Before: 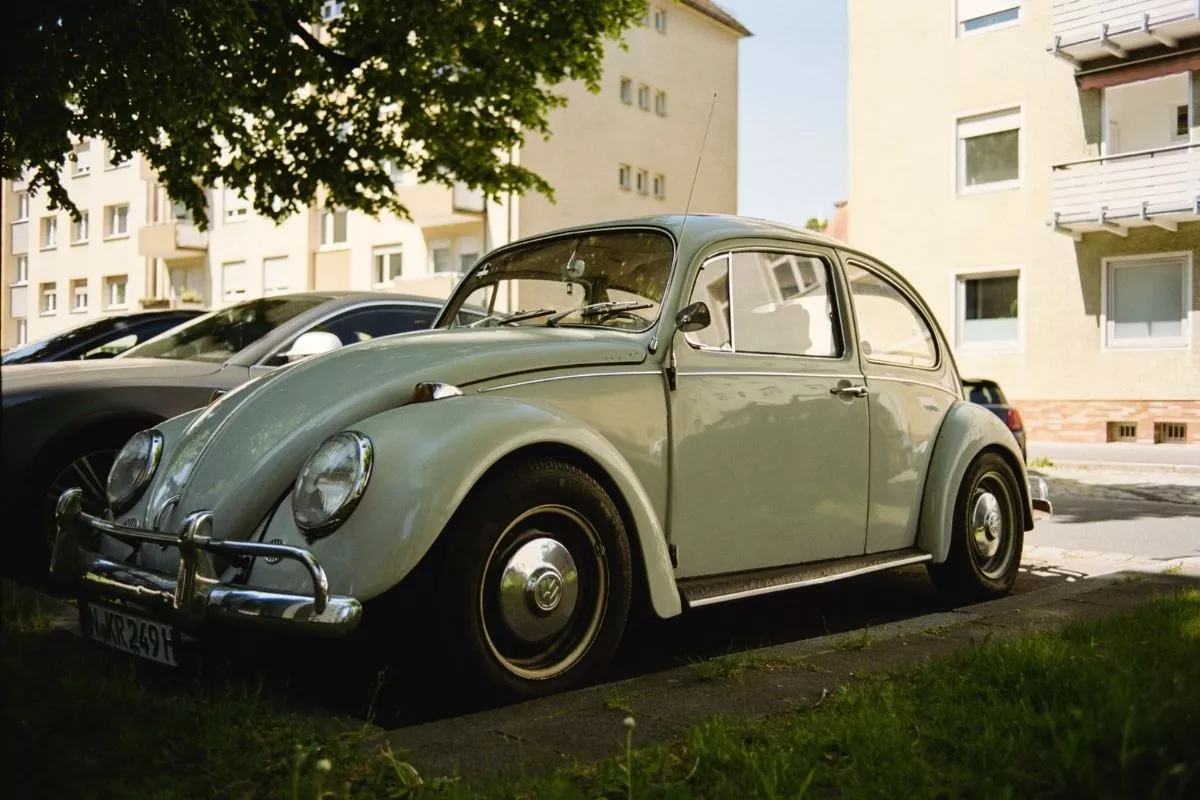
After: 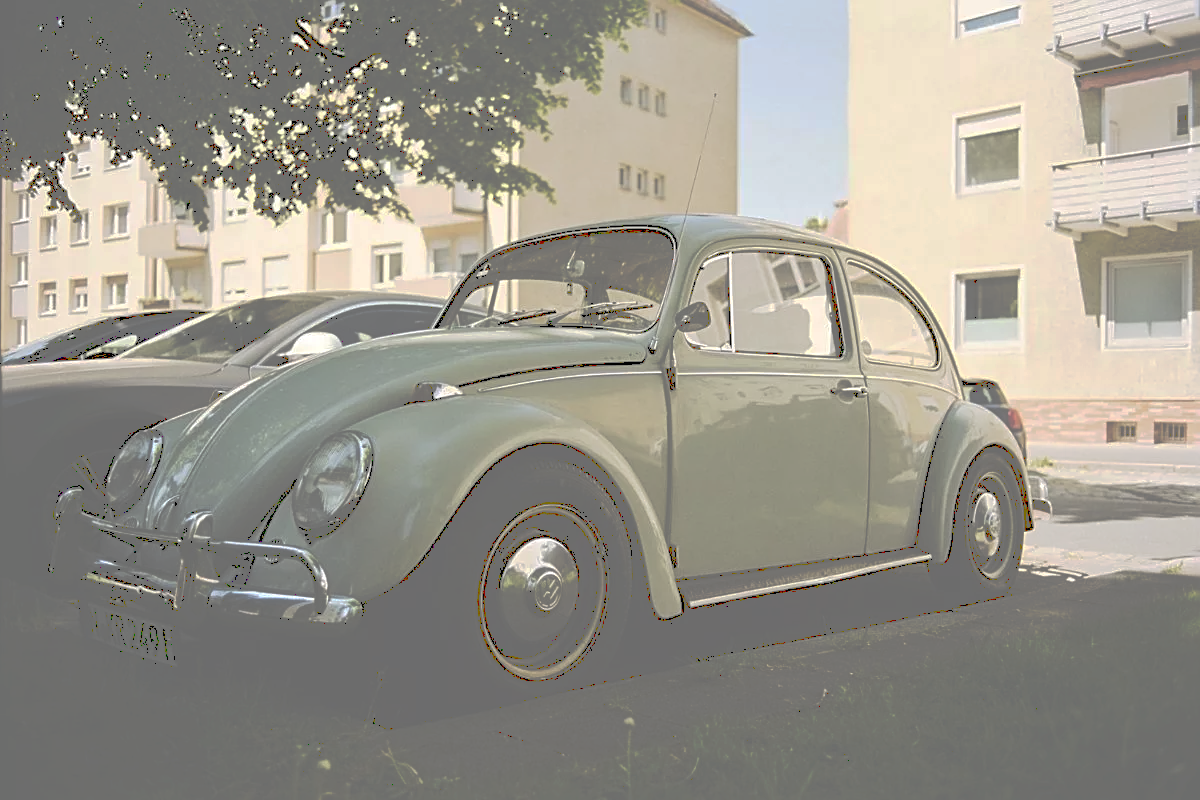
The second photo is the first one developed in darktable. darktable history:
sharpen: on, module defaults
tone curve: curves: ch0 [(0, 0) (0.003, 0.453) (0.011, 0.457) (0.025, 0.457) (0.044, 0.463) (0.069, 0.464) (0.1, 0.471) (0.136, 0.475) (0.177, 0.481) (0.224, 0.486) (0.277, 0.496) (0.335, 0.515) (0.399, 0.544) (0.468, 0.577) (0.543, 0.621) (0.623, 0.67) (0.709, 0.73) (0.801, 0.788) (0.898, 0.848) (1, 1)], preserve colors none
color balance: mode lift, gamma, gain (sRGB)
